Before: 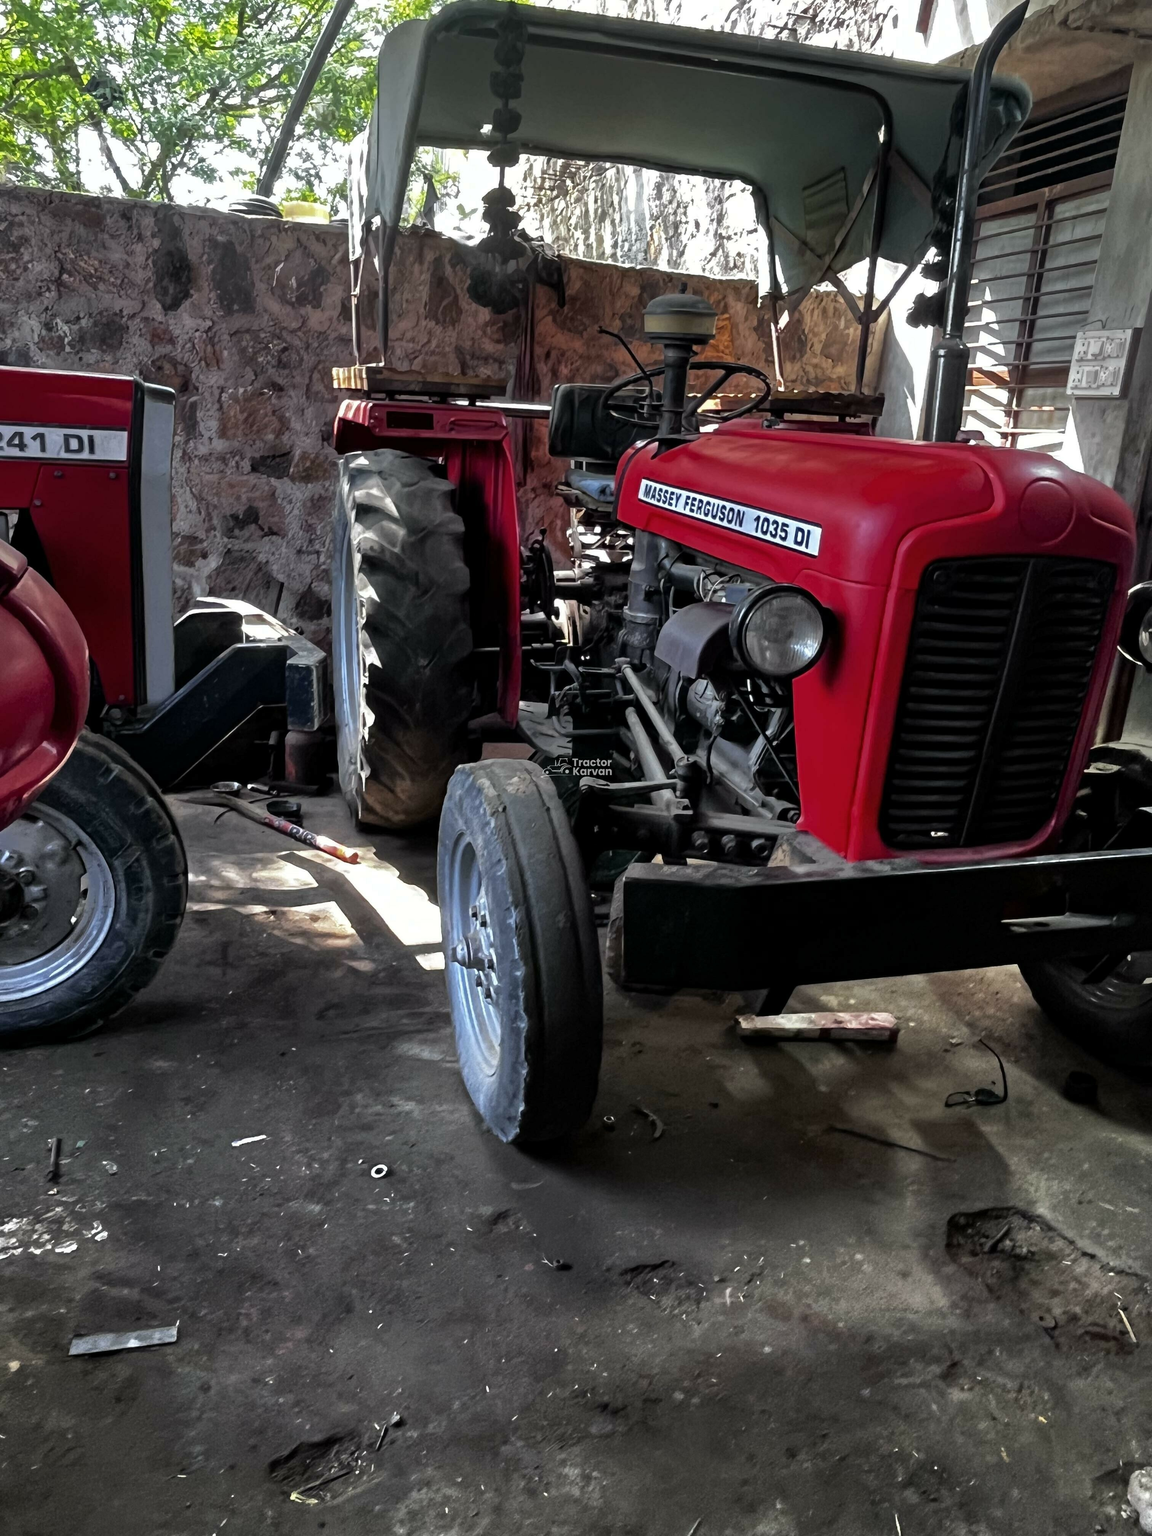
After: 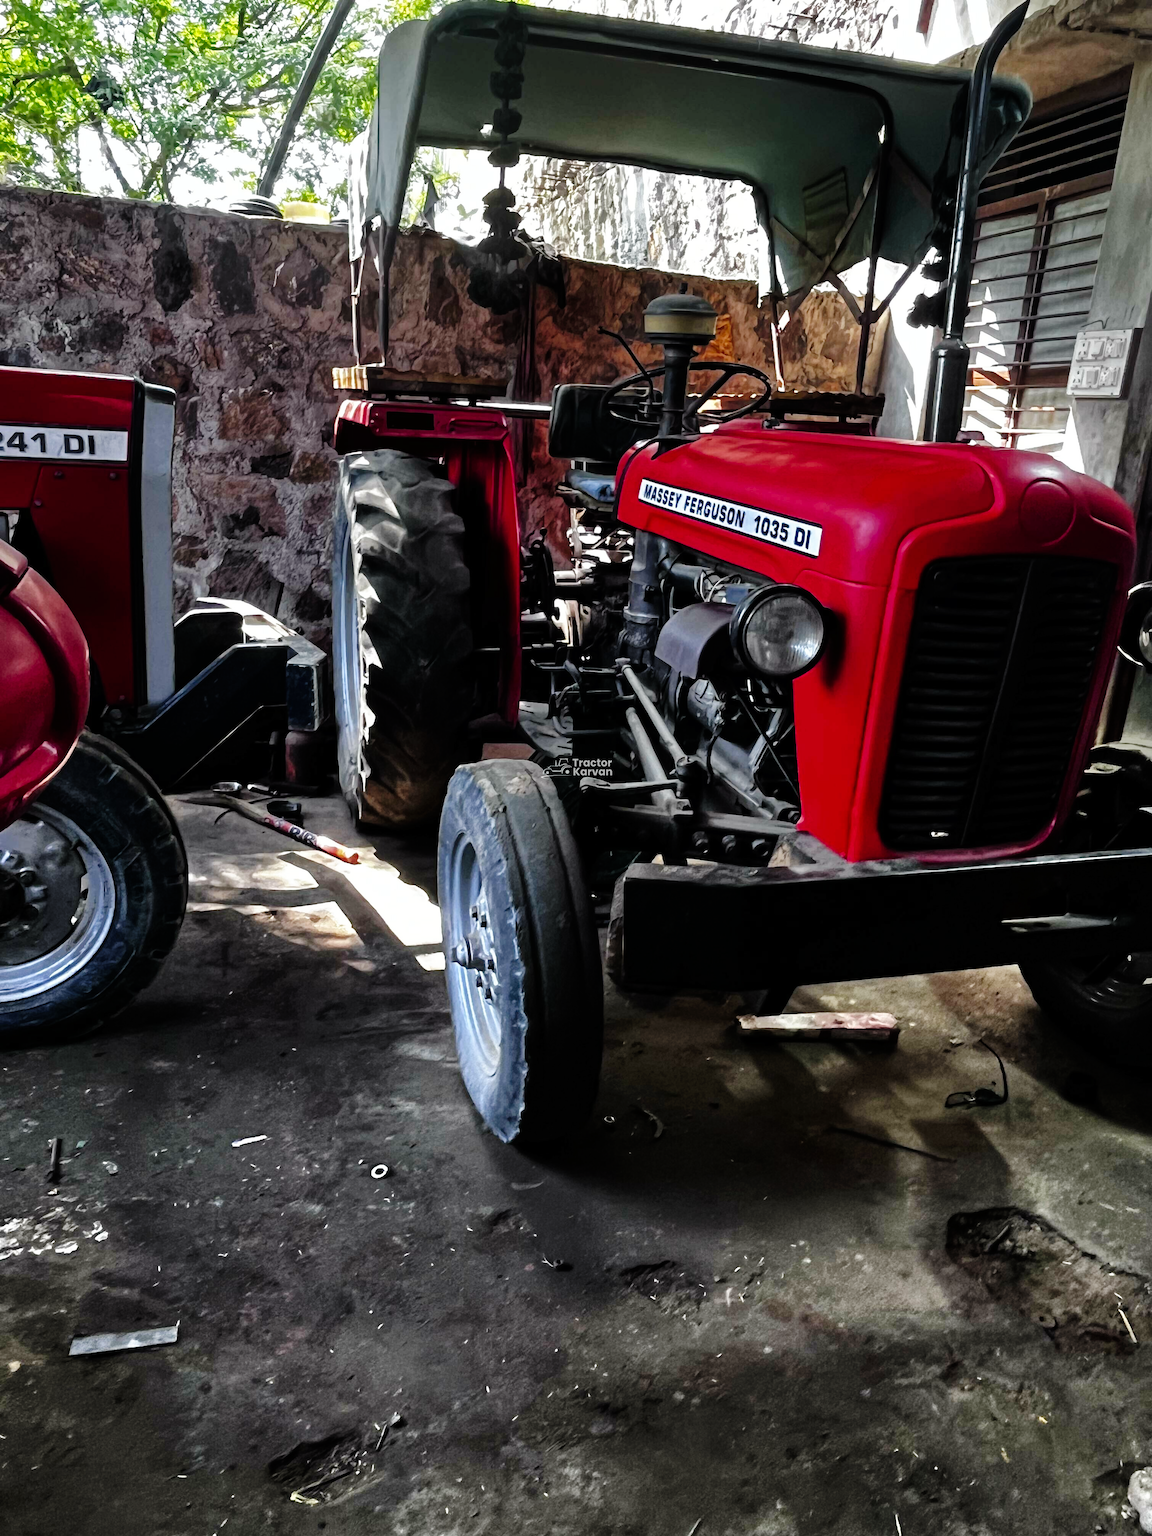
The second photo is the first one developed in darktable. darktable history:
tone curve: curves: ch0 [(0, 0) (0.003, 0.003) (0.011, 0.005) (0.025, 0.008) (0.044, 0.012) (0.069, 0.02) (0.1, 0.031) (0.136, 0.047) (0.177, 0.088) (0.224, 0.141) (0.277, 0.222) (0.335, 0.32) (0.399, 0.425) (0.468, 0.524) (0.543, 0.623) (0.623, 0.716) (0.709, 0.796) (0.801, 0.88) (0.898, 0.959) (1, 1)], preserve colors none
